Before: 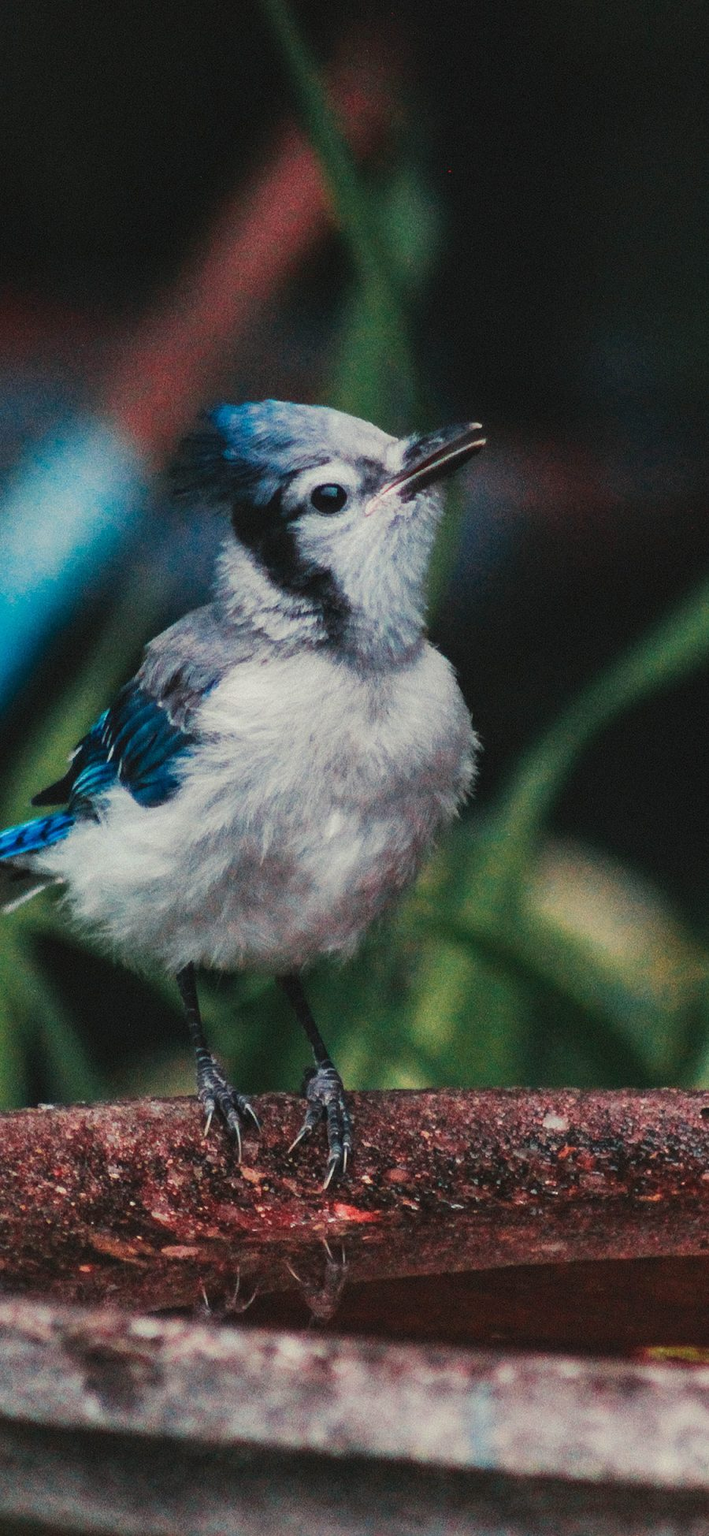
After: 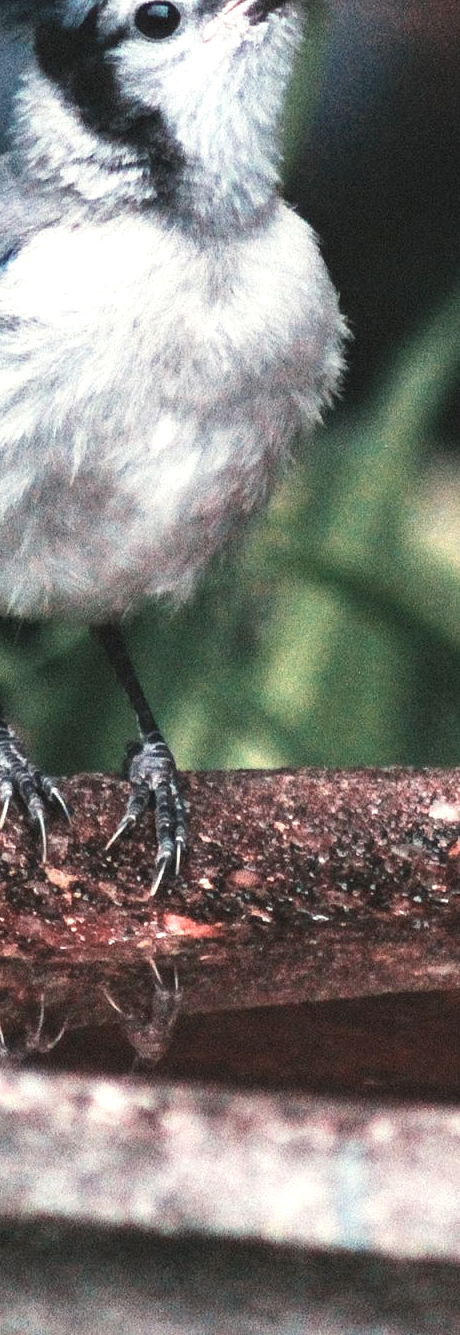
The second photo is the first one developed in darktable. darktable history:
exposure: black level correction 0.001, exposure 1.038 EV, compensate highlight preservation false
crop and rotate: left 28.937%, top 31.457%, right 19.843%
contrast brightness saturation: contrast 0.099, saturation -0.358
